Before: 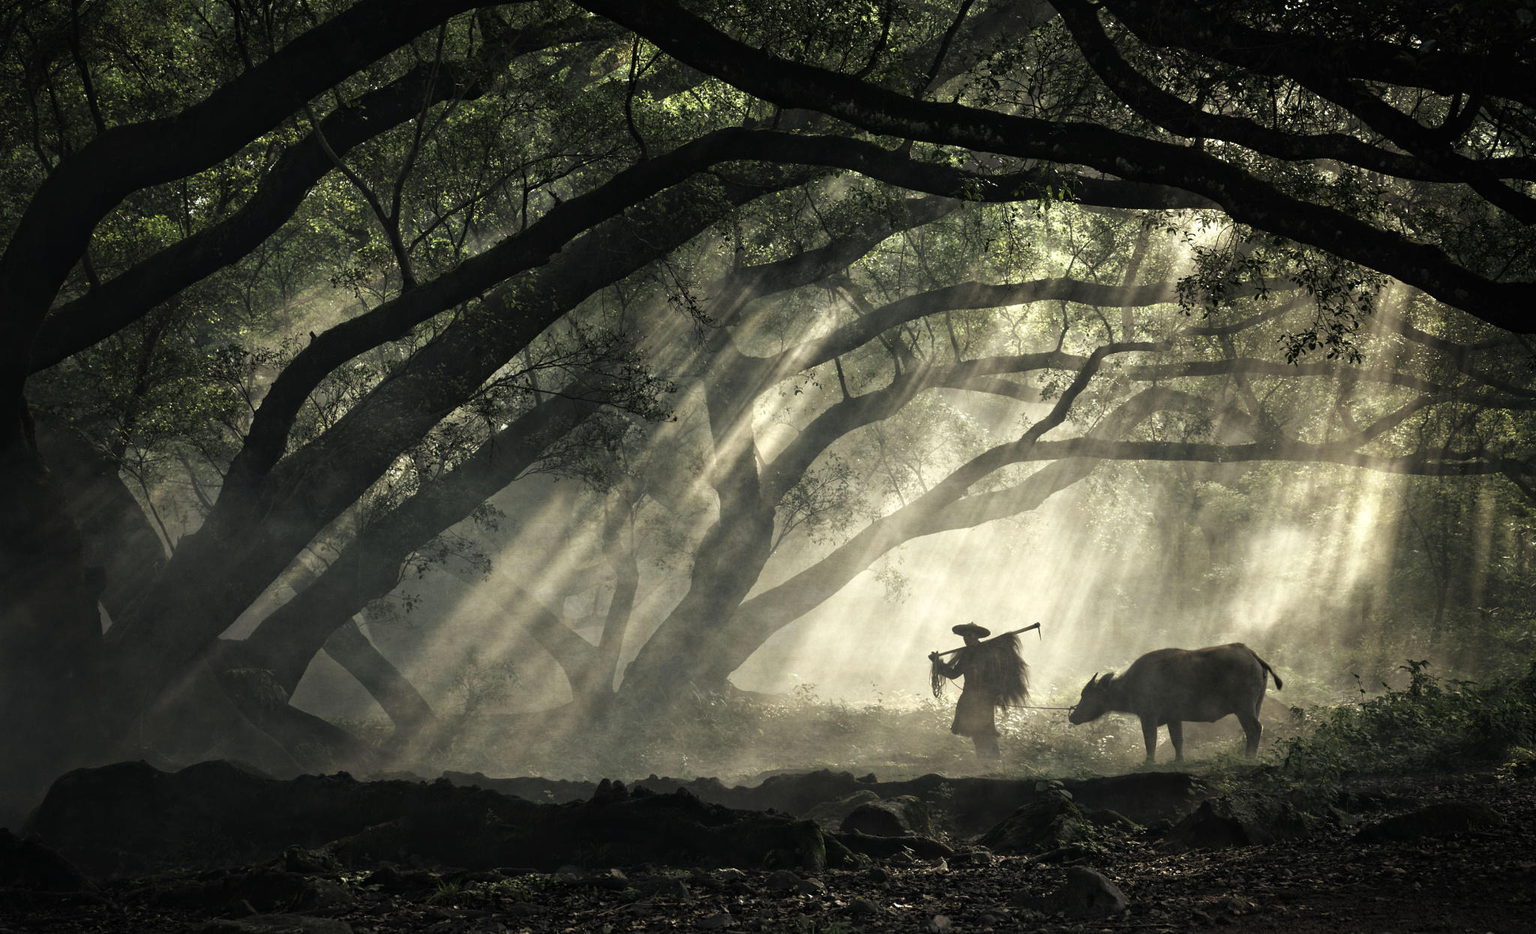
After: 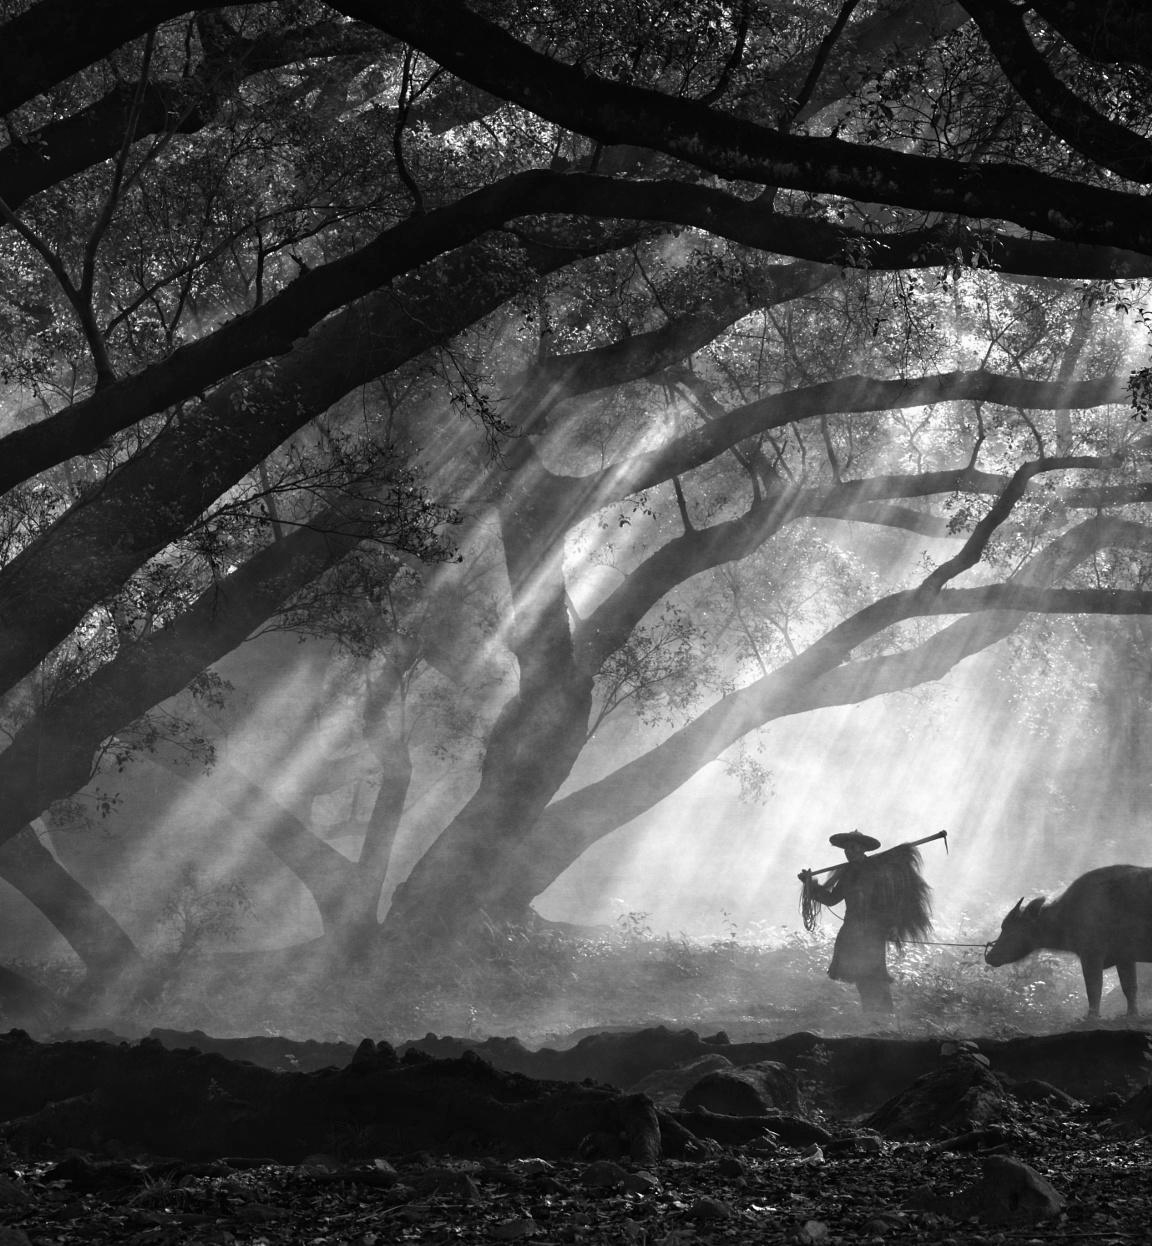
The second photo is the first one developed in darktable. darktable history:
monochrome: a 16.01, b -2.65, highlights 0.52
crop: left 21.496%, right 22.254%
